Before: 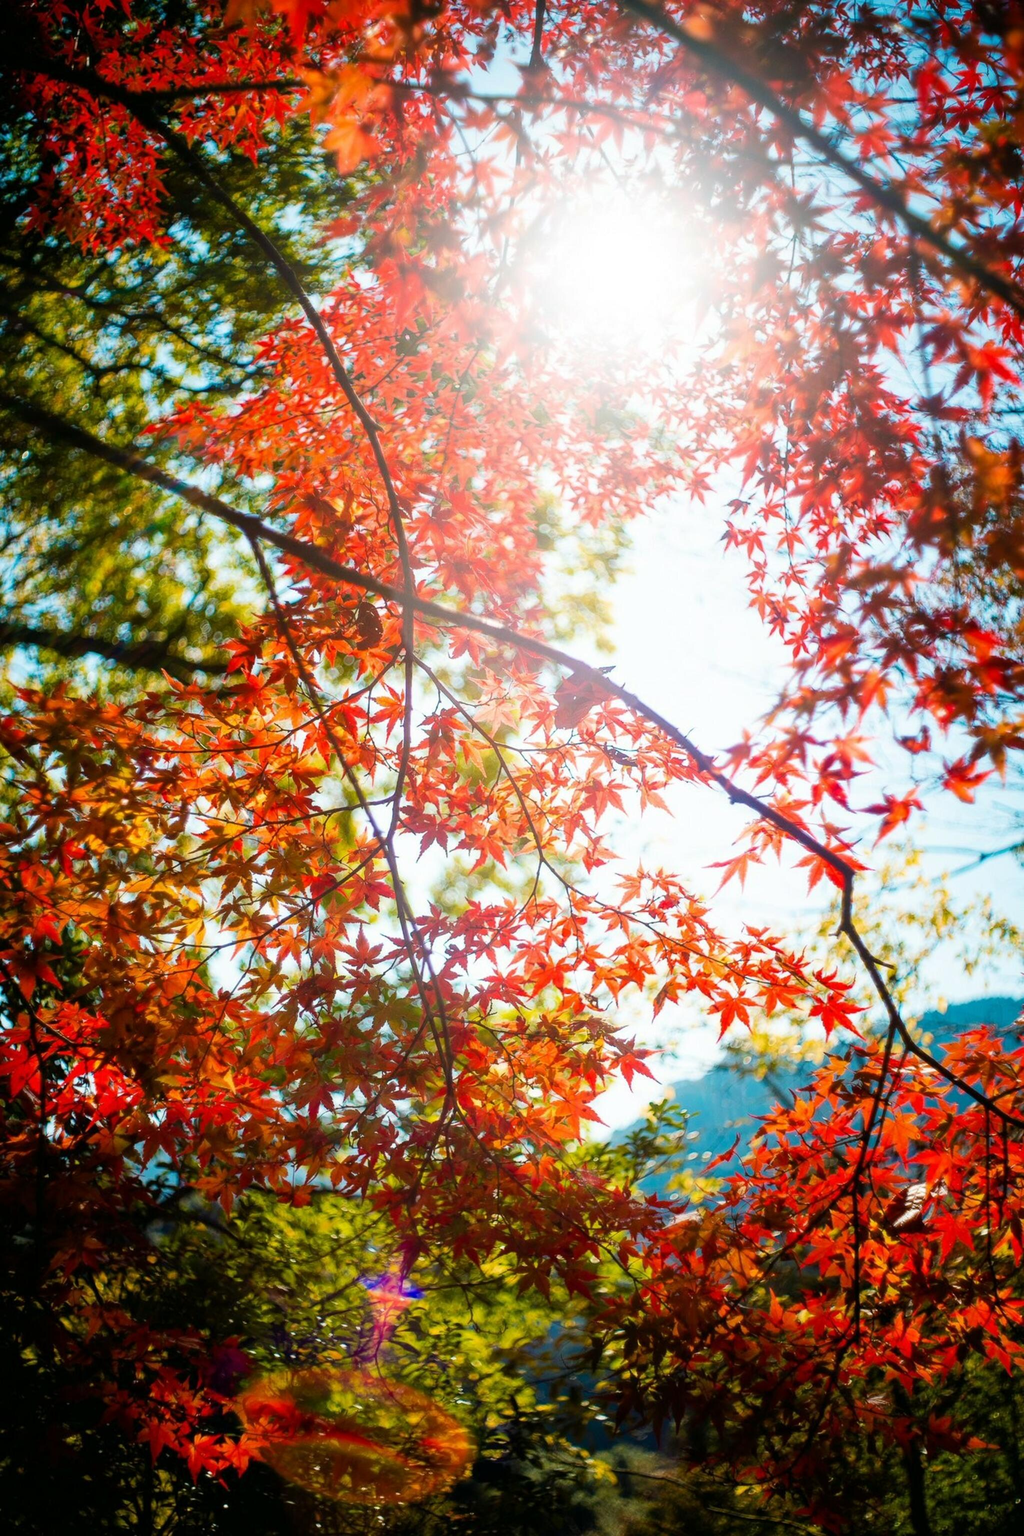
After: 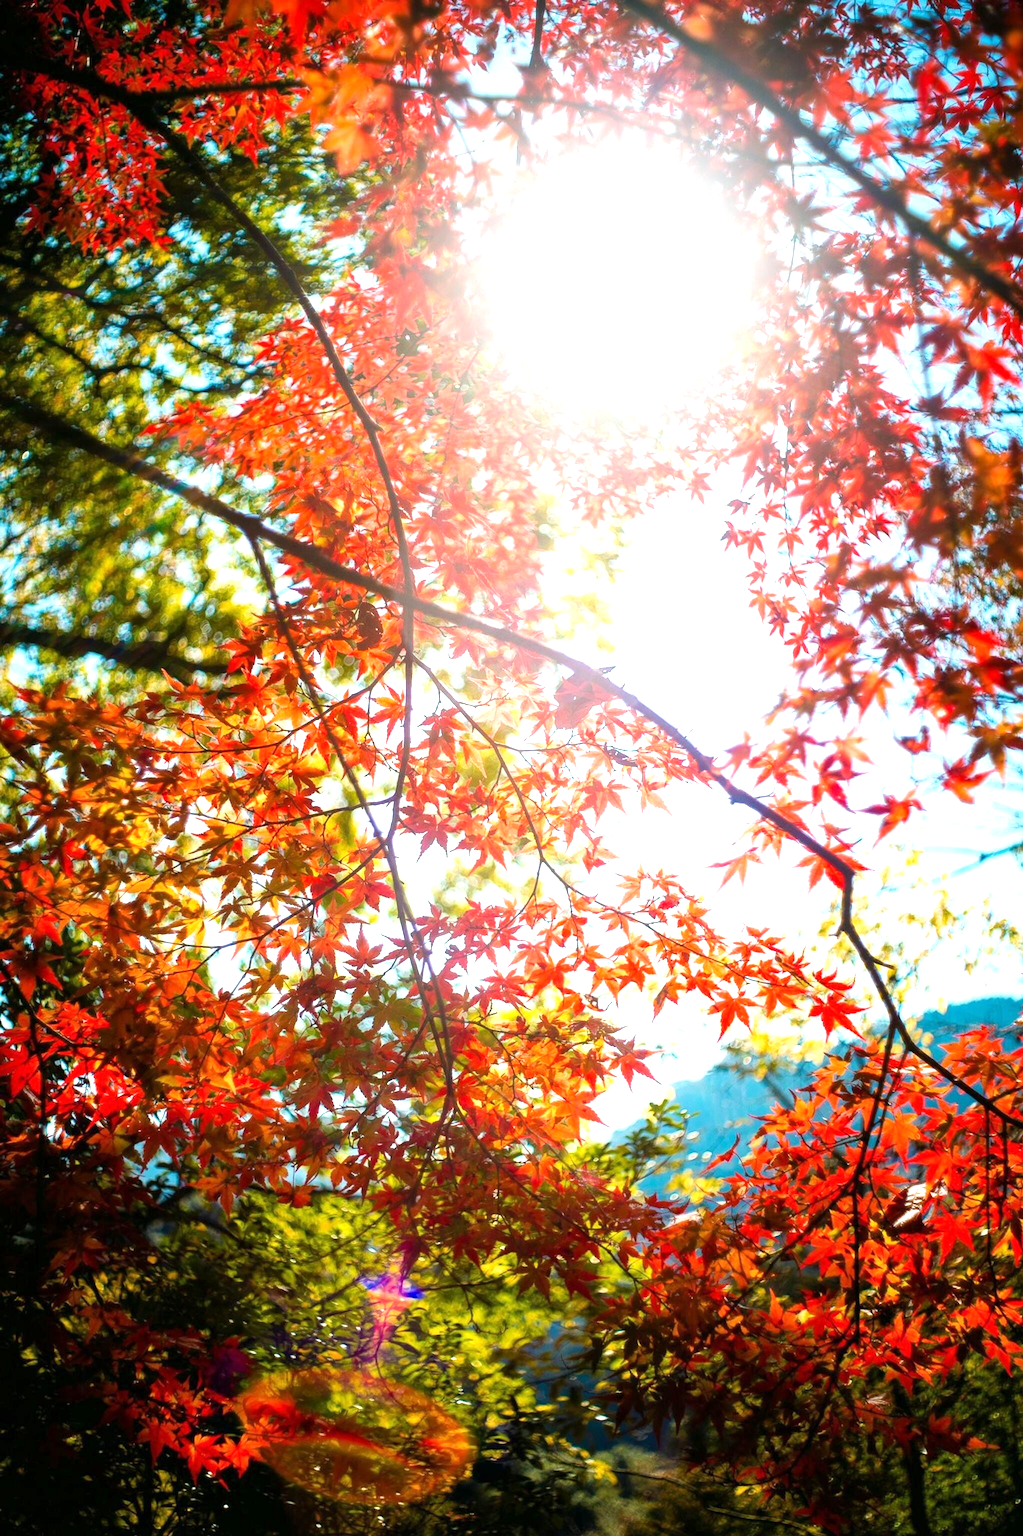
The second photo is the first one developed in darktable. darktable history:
exposure: exposure 0.661 EV, compensate highlight preservation false
